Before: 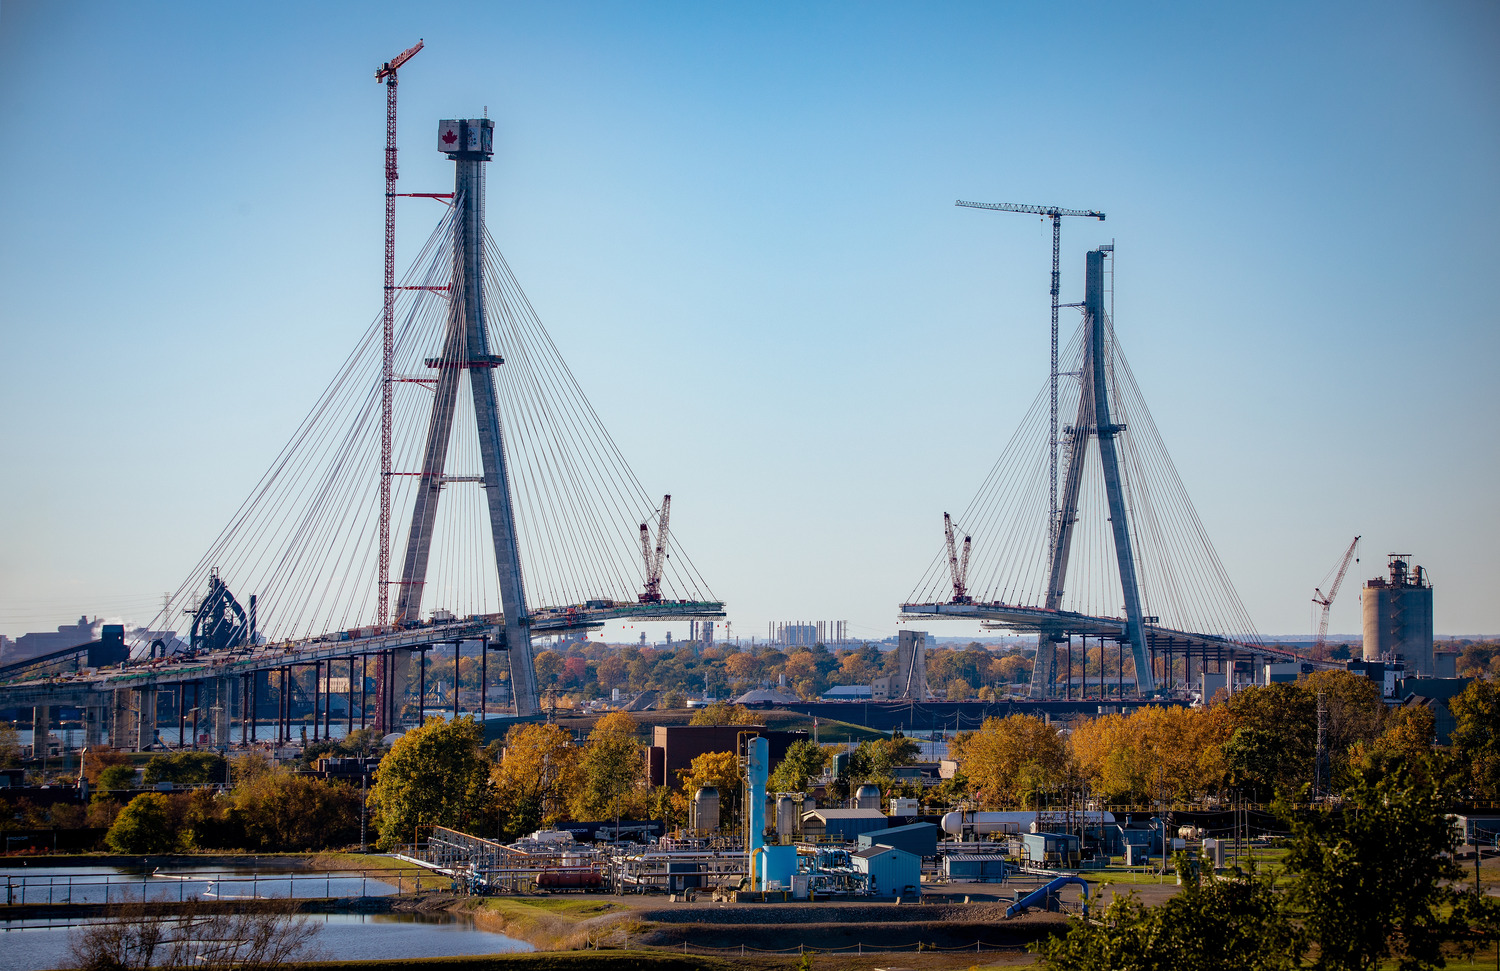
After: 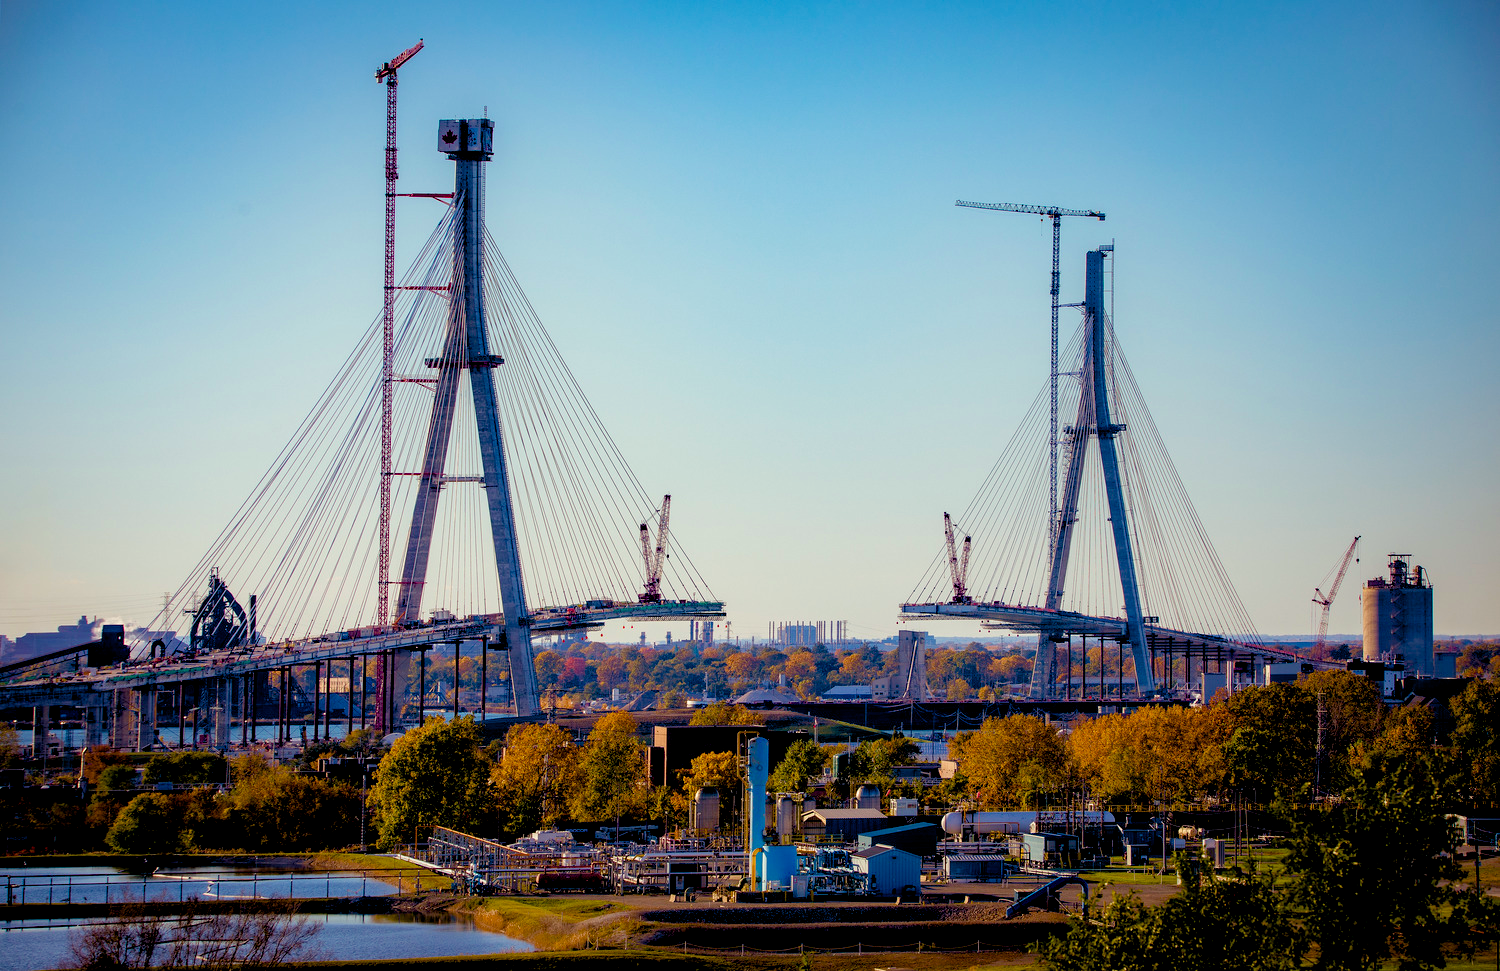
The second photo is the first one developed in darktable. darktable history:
velvia: strength 21.76%
color balance rgb: shadows lift › chroma 3%, shadows lift › hue 280.8°, power › hue 330°, highlights gain › chroma 3%, highlights gain › hue 75.6°, global offset › luminance -1%, perceptual saturation grading › global saturation 20%, perceptual saturation grading › highlights -25%, perceptual saturation grading › shadows 50%, global vibrance 20%
